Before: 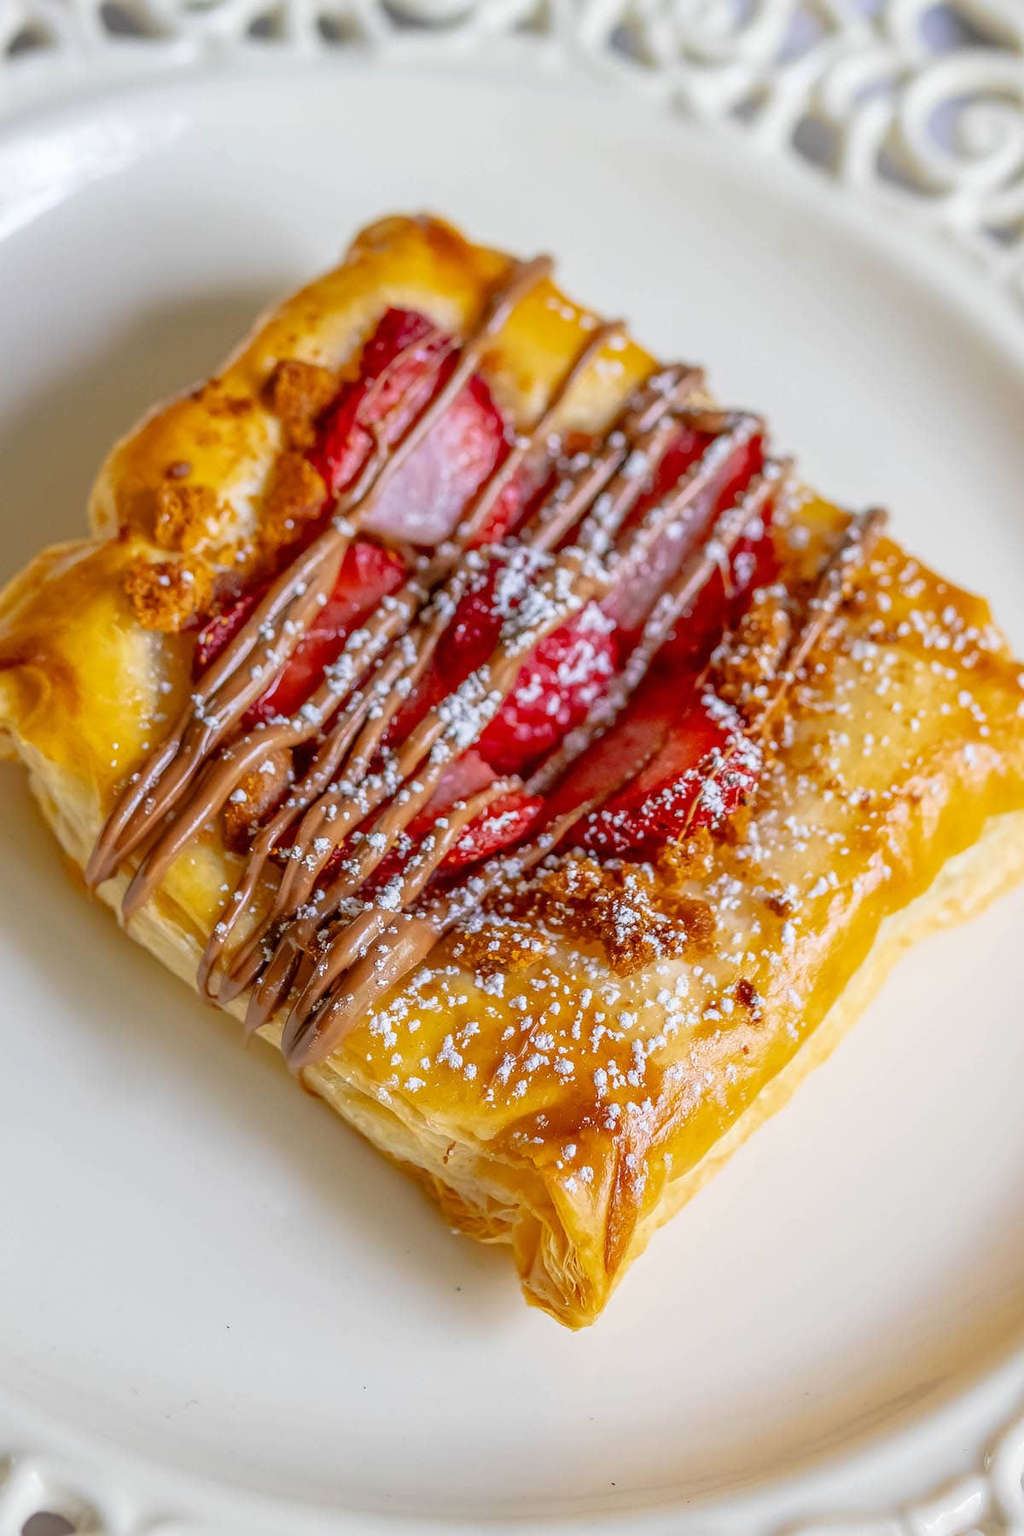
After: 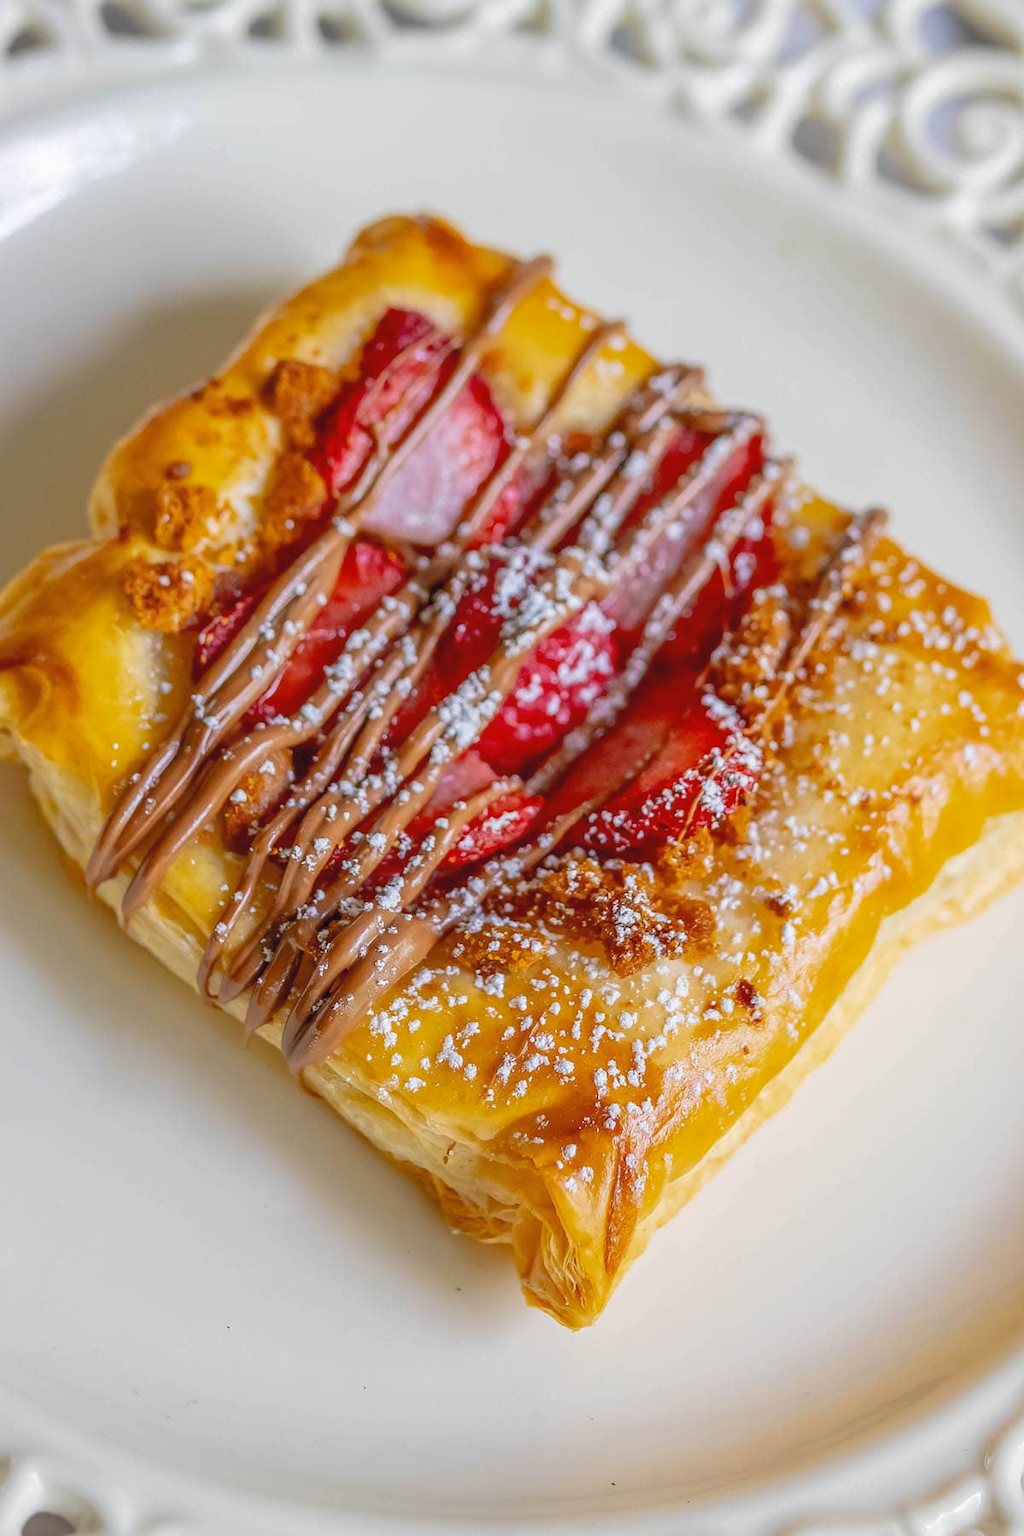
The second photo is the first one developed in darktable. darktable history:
tone curve: curves: ch0 [(0, 0) (0.003, 0.023) (0.011, 0.033) (0.025, 0.057) (0.044, 0.099) (0.069, 0.132) (0.1, 0.155) (0.136, 0.179) (0.177, 0.213) (0.224, 0.255) (0.277, 0.299) (0.335, 0.347) (0.399, 0.407) (0.468, 0.473) (0.543, 0.546) (0.623, 0.619) (0.709, 0.698) (0.801, 0.775) (0.898, 0.871) (1, 1)], color space Lab, independent channels, preserve colors none
